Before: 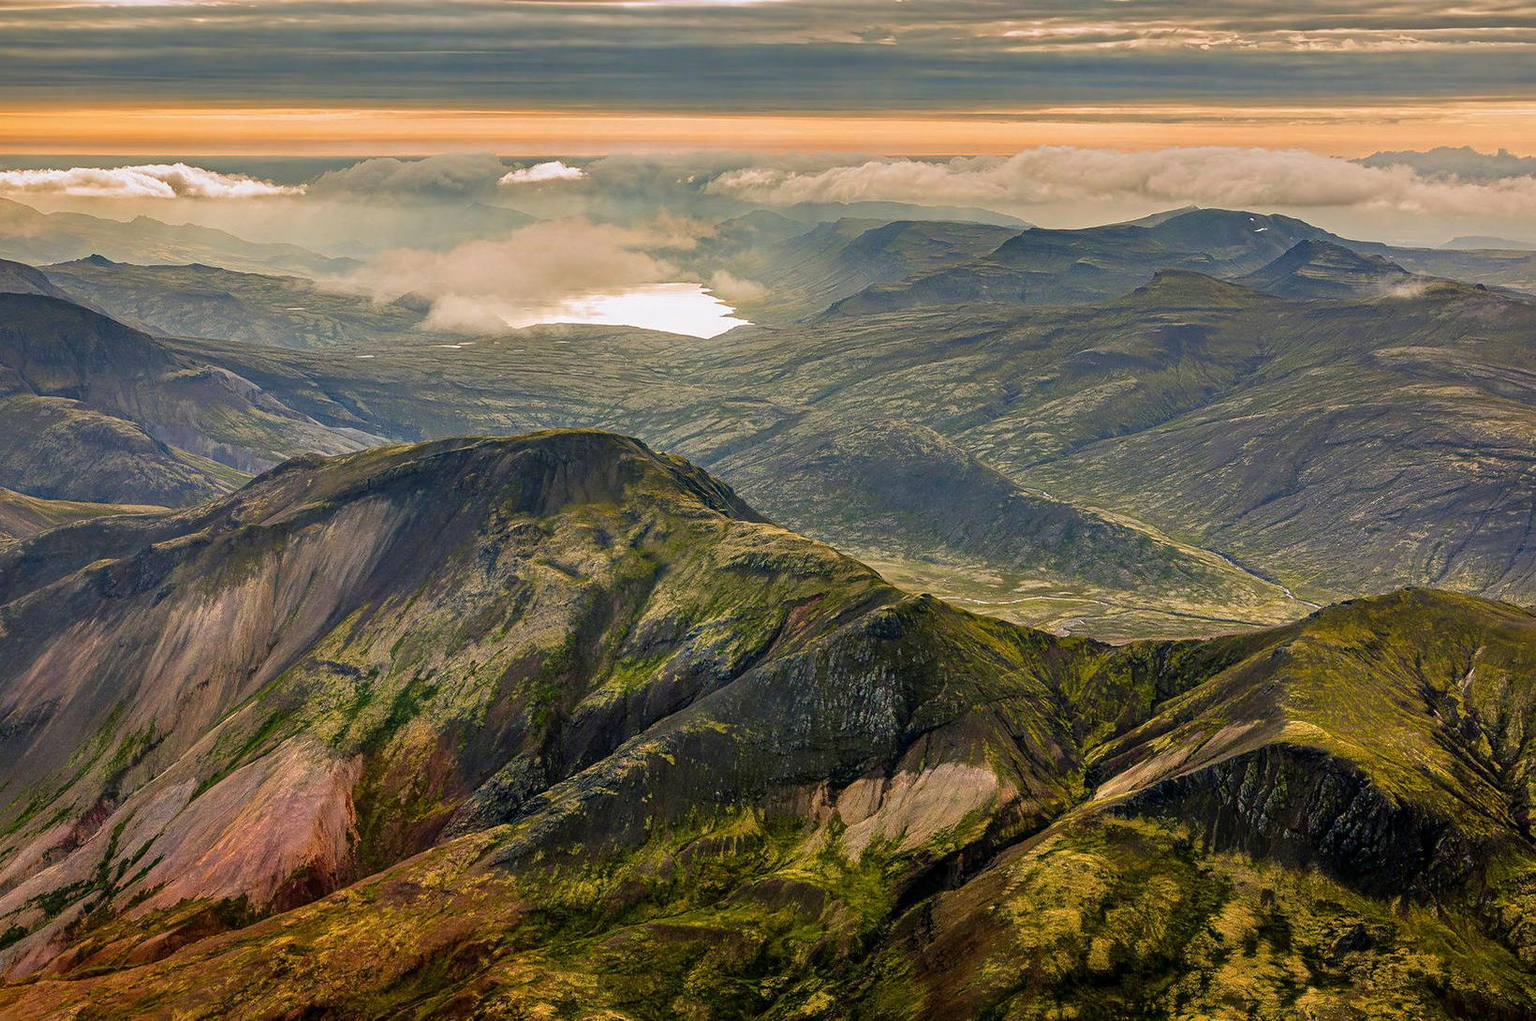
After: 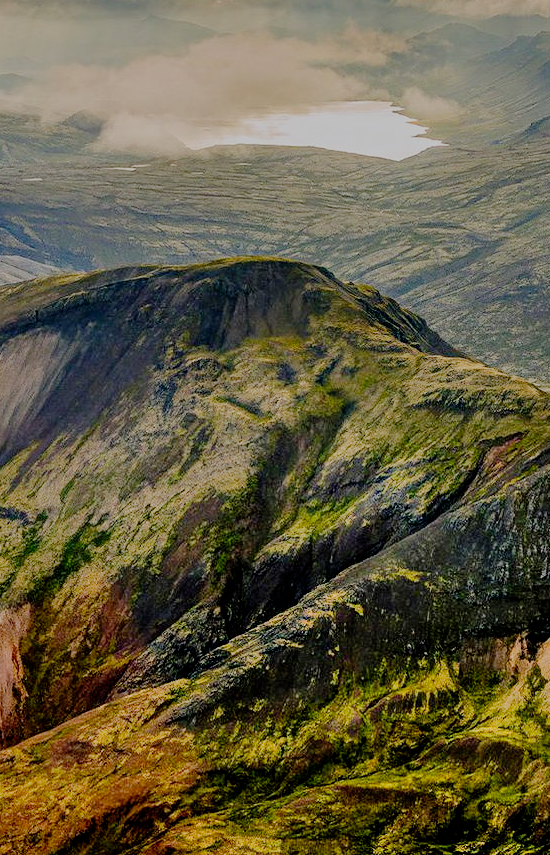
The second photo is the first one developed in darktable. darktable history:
filmic rgb: middle gray luminance 18%, black relative exposure -7.5 EV, white relative exposure 8.5 EV, threshold 6 EV, target black luminance 0%, hardness 2.23, latitude 18.37%, contrast 0.878, highlights saturation mix 5%, shadows ↔ highlights balance 10.15%, add noise in highlights 0, preserve chrominance no, color science v3 (2019), use custom middle-gray values true, iterations of high-quality reconstruction 0, contrast in highlights soft, enable highlight reconstruction true
crop and rotate: left 21.77%, top 18.528%, right 44.676%, bottom 2.997%
shadows and highlights: soften with gaussian
